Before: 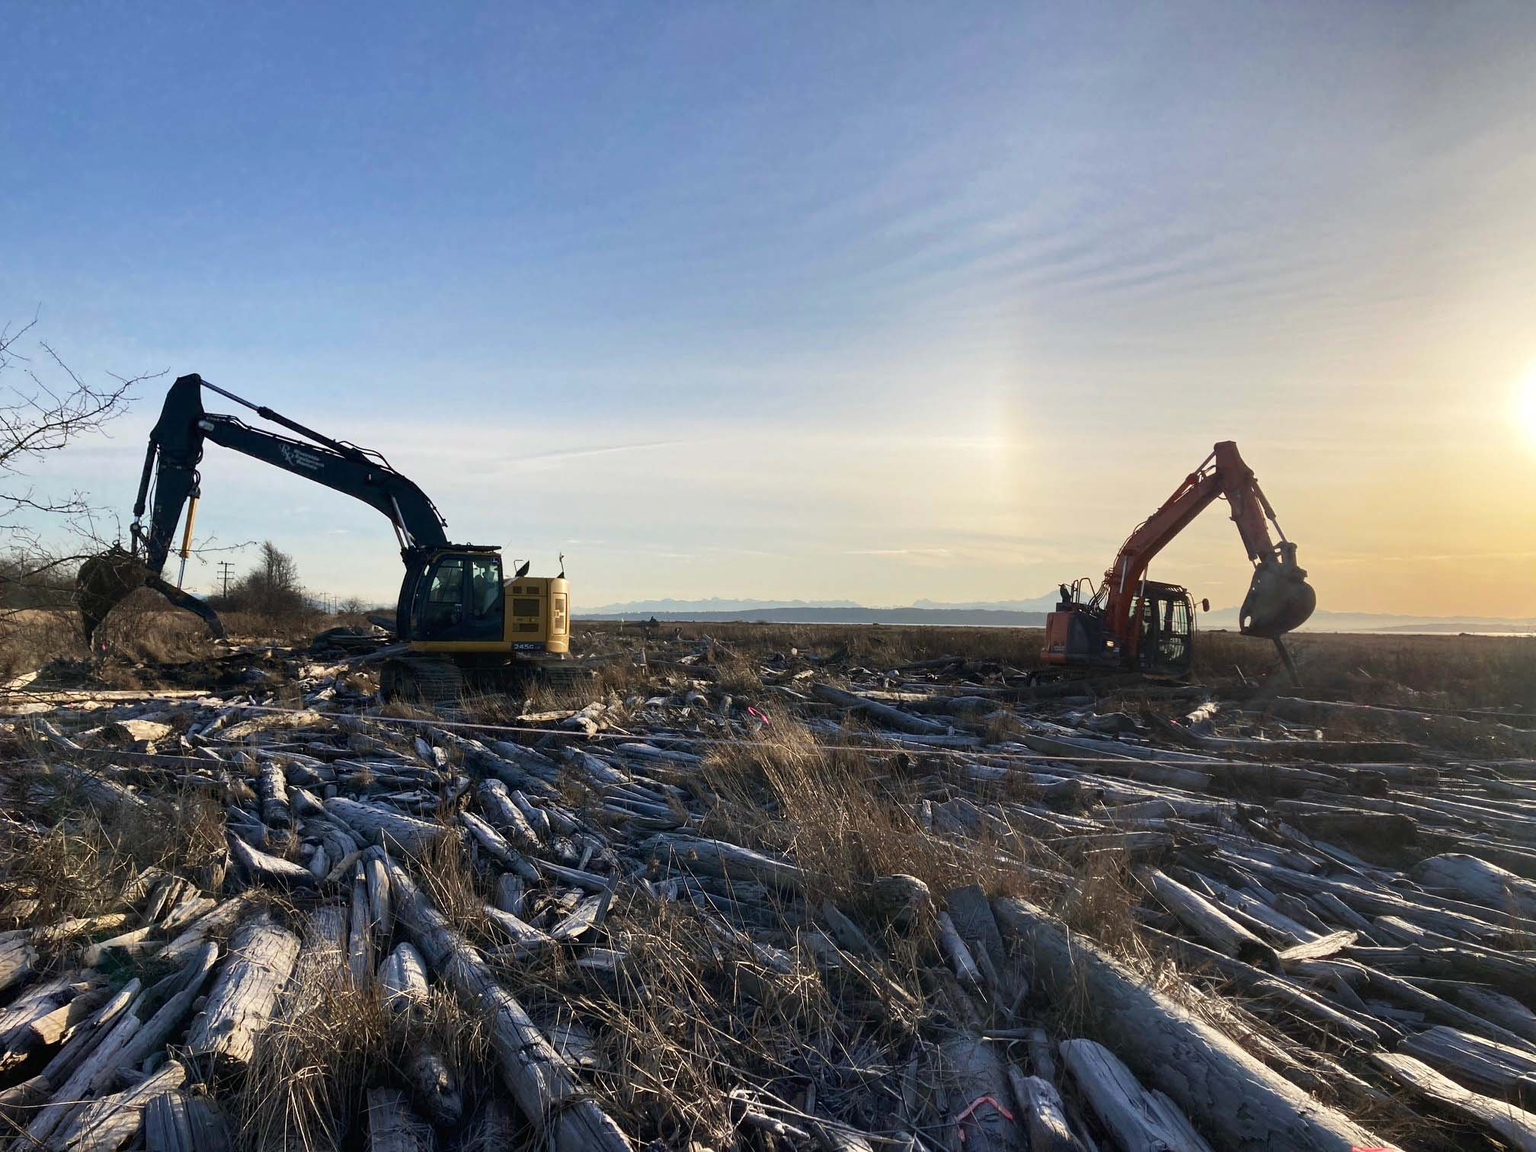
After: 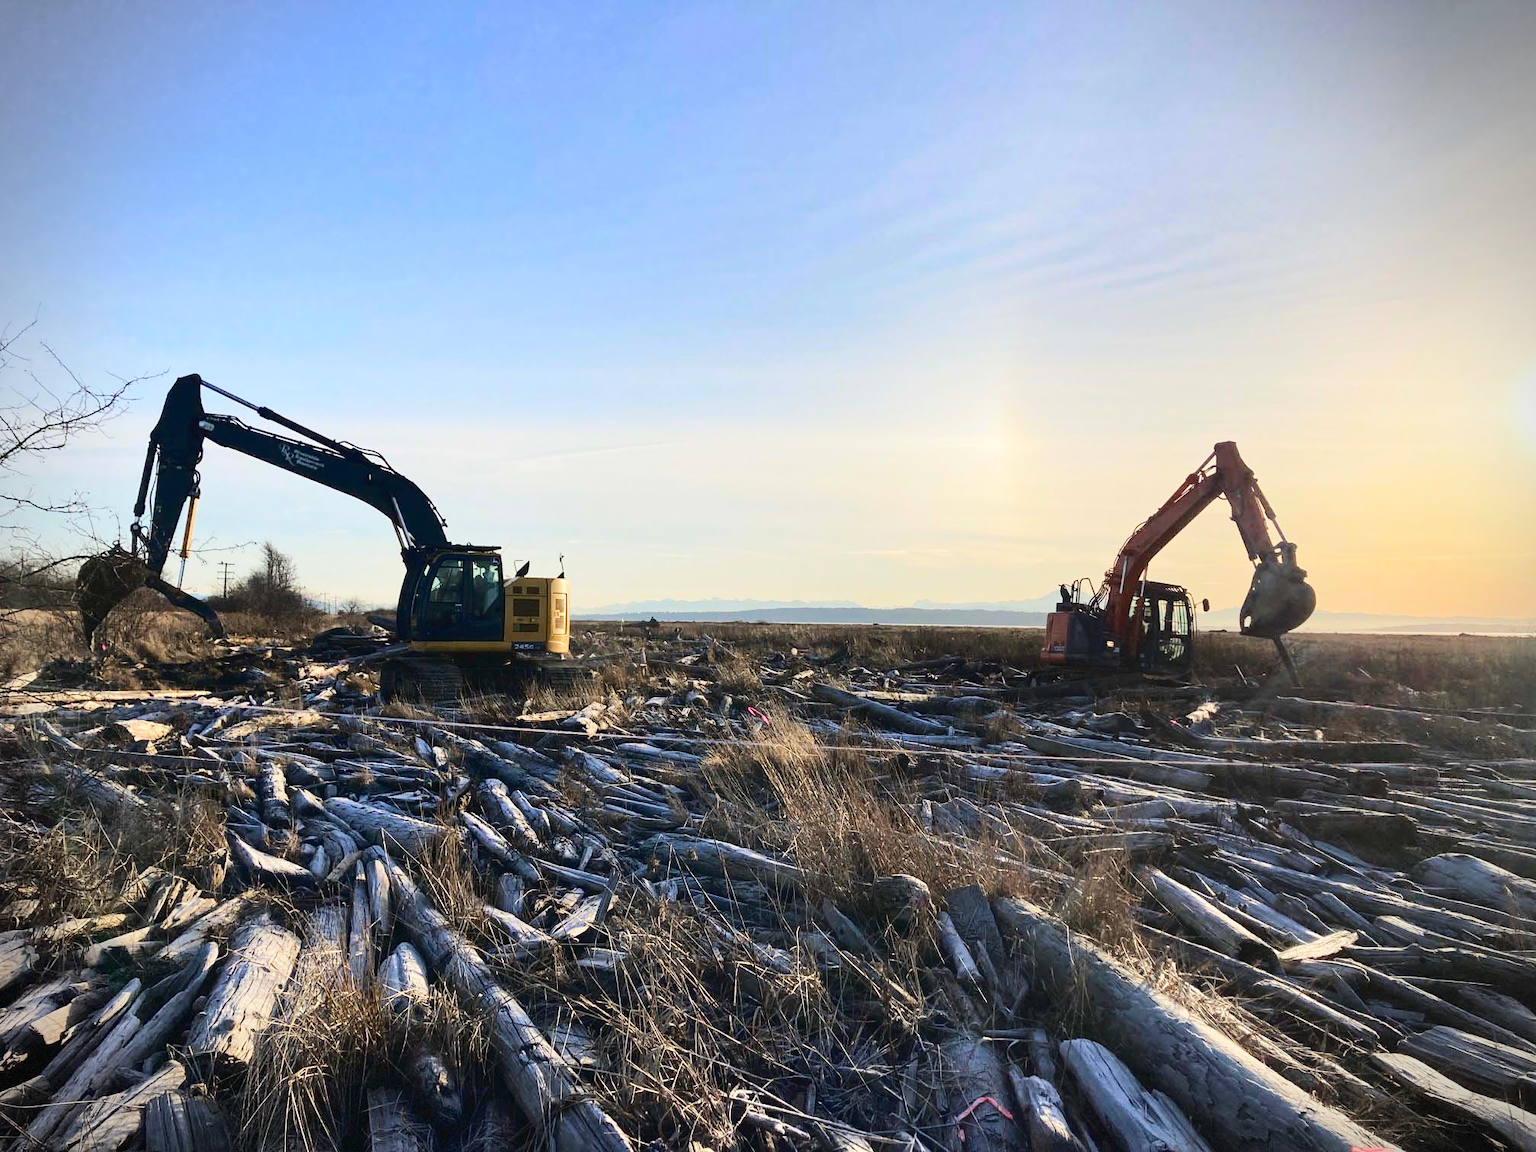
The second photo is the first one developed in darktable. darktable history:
vignetting: dithering 8-bit output, unbound false
tone curve: curves: ch0 [(0, 0.026) (0.146, 0.158) (0.272, 0.34) (0.453, 0.627) (0.687, 0.829) (1, 1)], color space Lab, linked channels, preserve colors none
